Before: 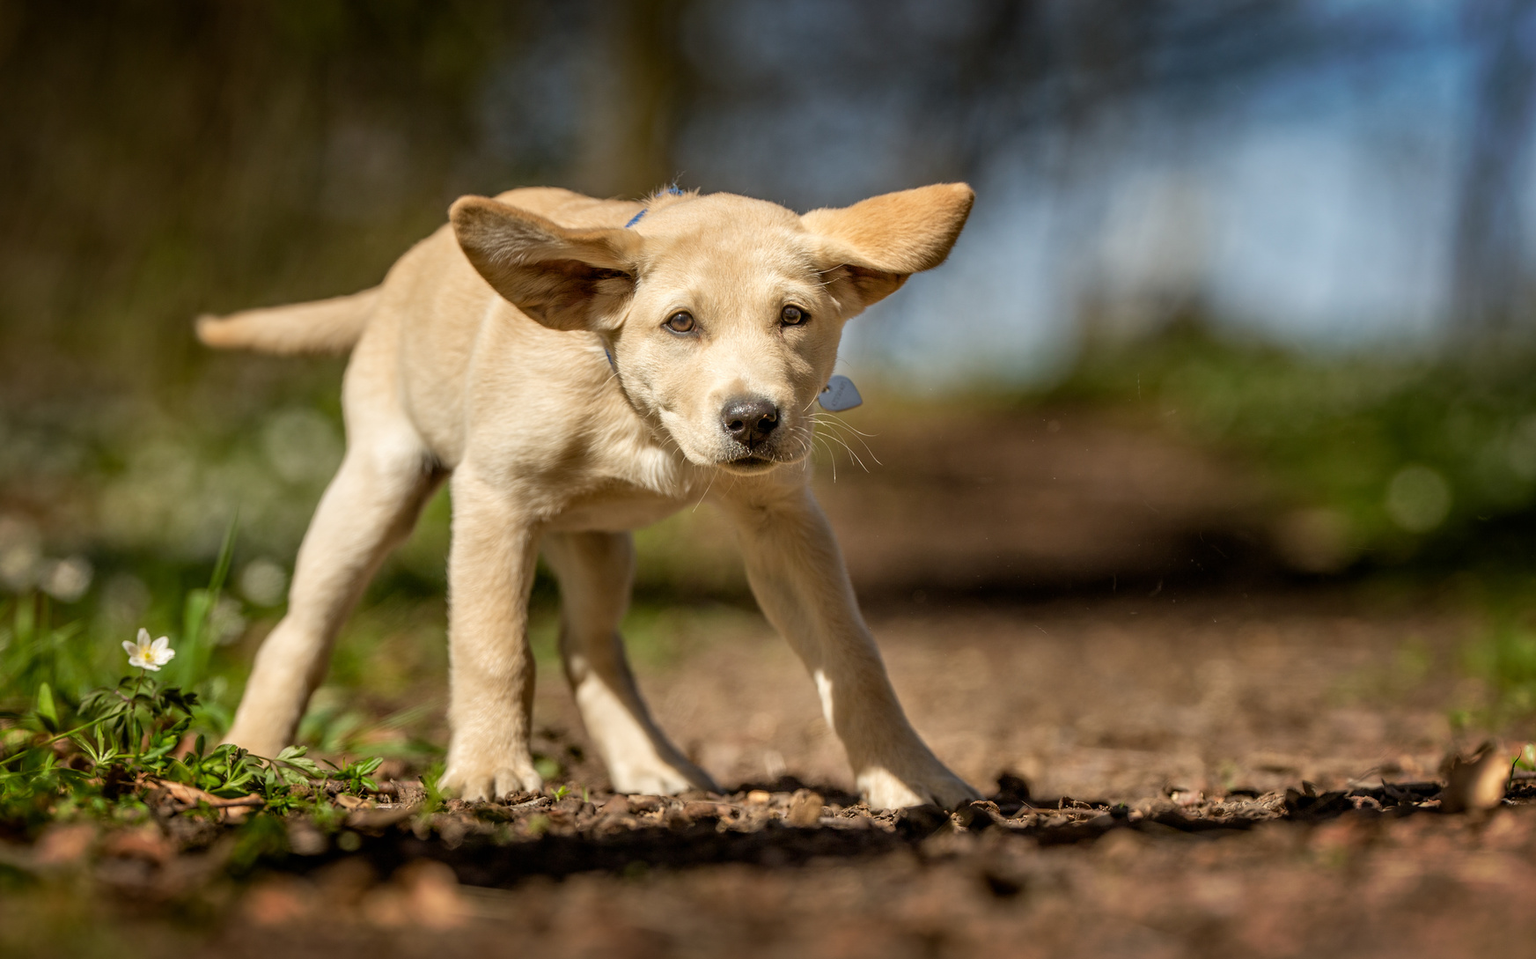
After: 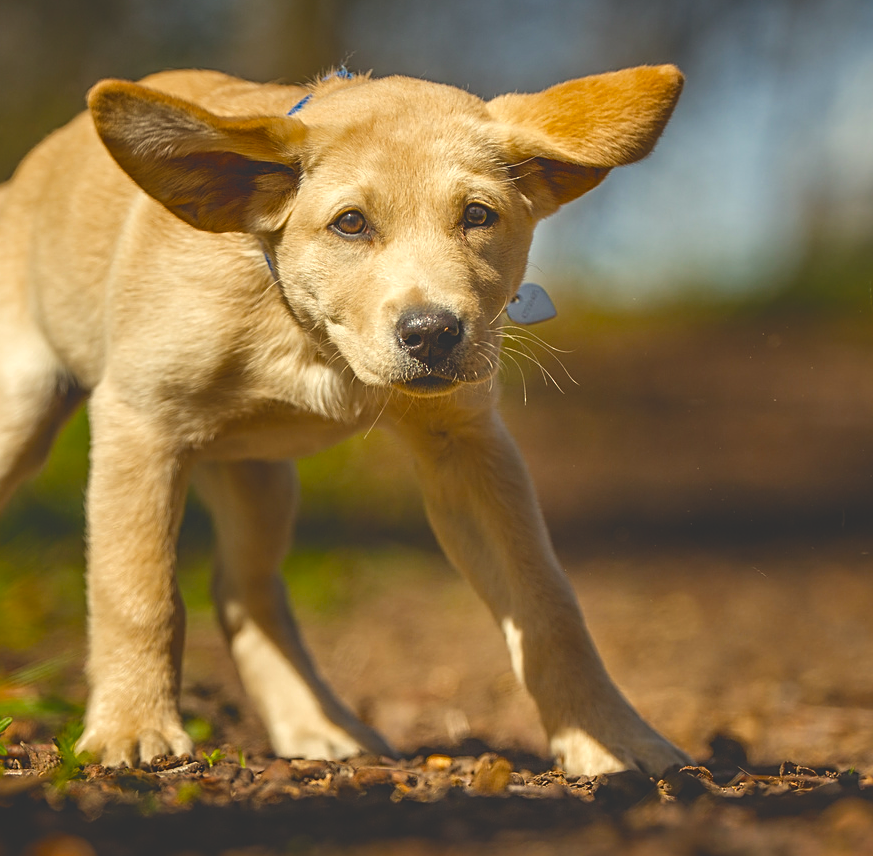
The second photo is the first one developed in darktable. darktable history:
exposure: black level correction -0.028, compensate exposure bias true, compensate highlight preservation false
crop and rotate: angle 0.016°, left 24.263%, top 13.142%, right 25.673%, bottom 8.167%
color balance rgb: highlights gain › luminance 5.616%, highlights gain › chroma 2.586%, highlights gain › hue 87.68°, perceptual saturation grading › global saturation 30.551%, saturation formula JzAzBz (2021)
sharpen: on, module defaults
